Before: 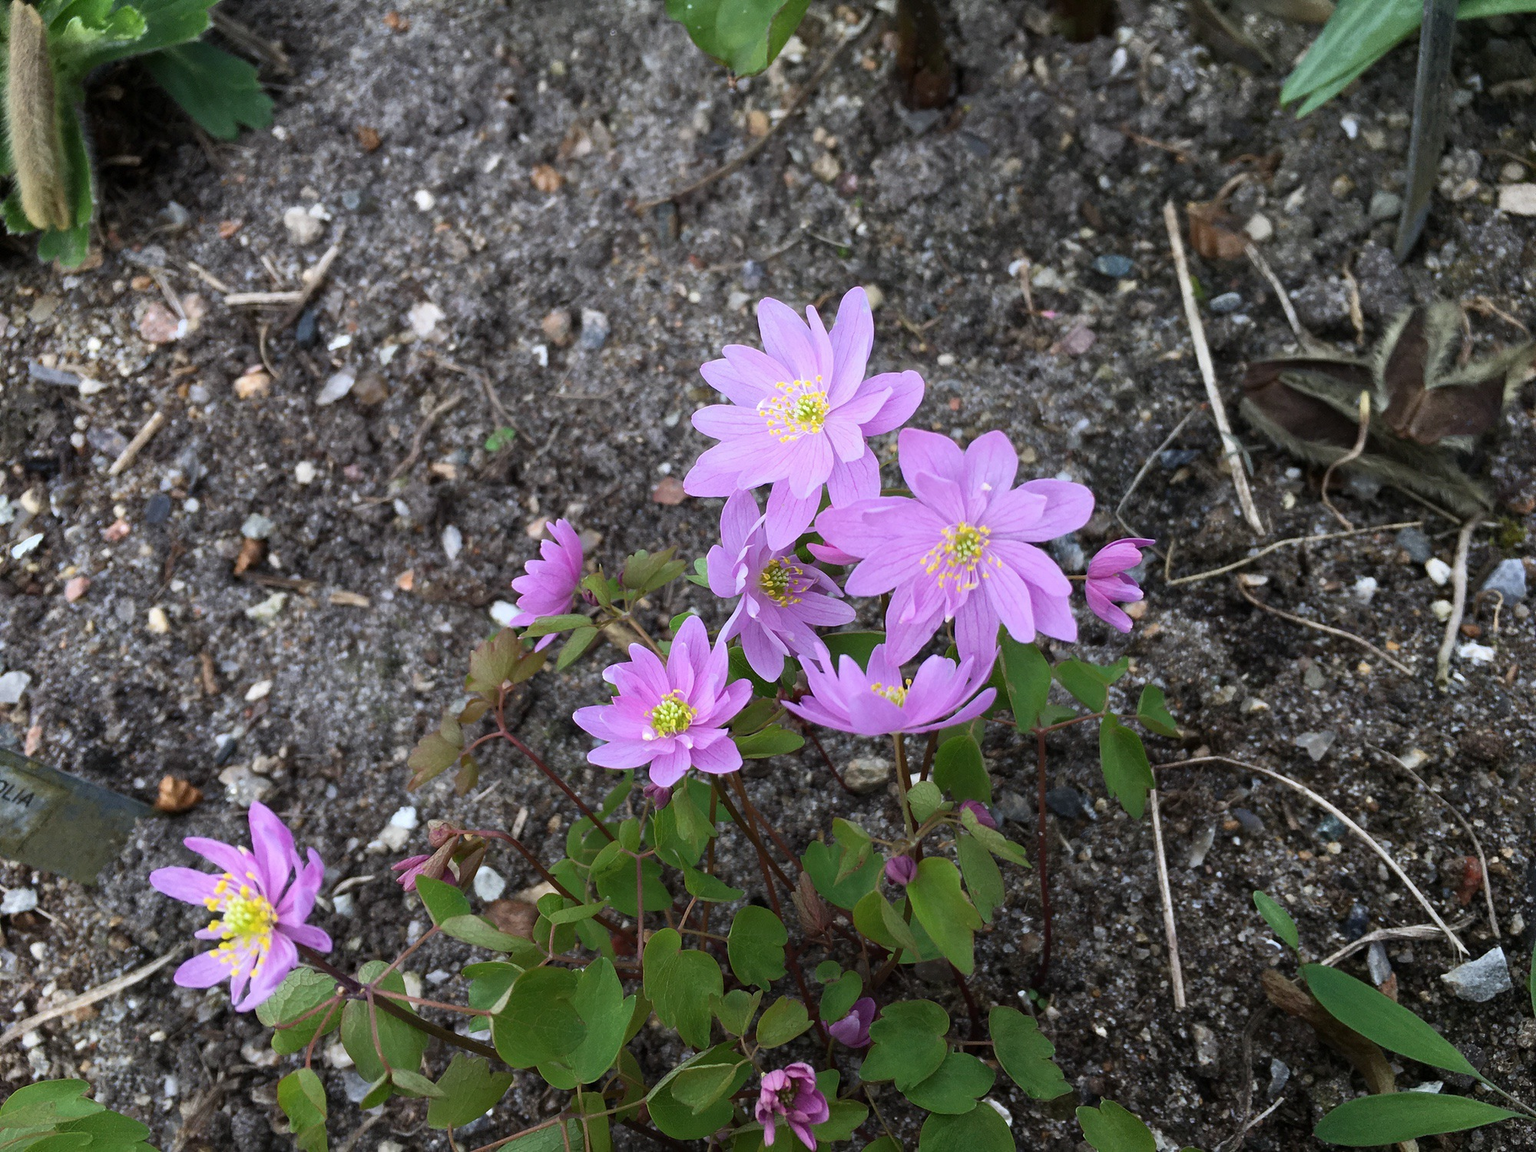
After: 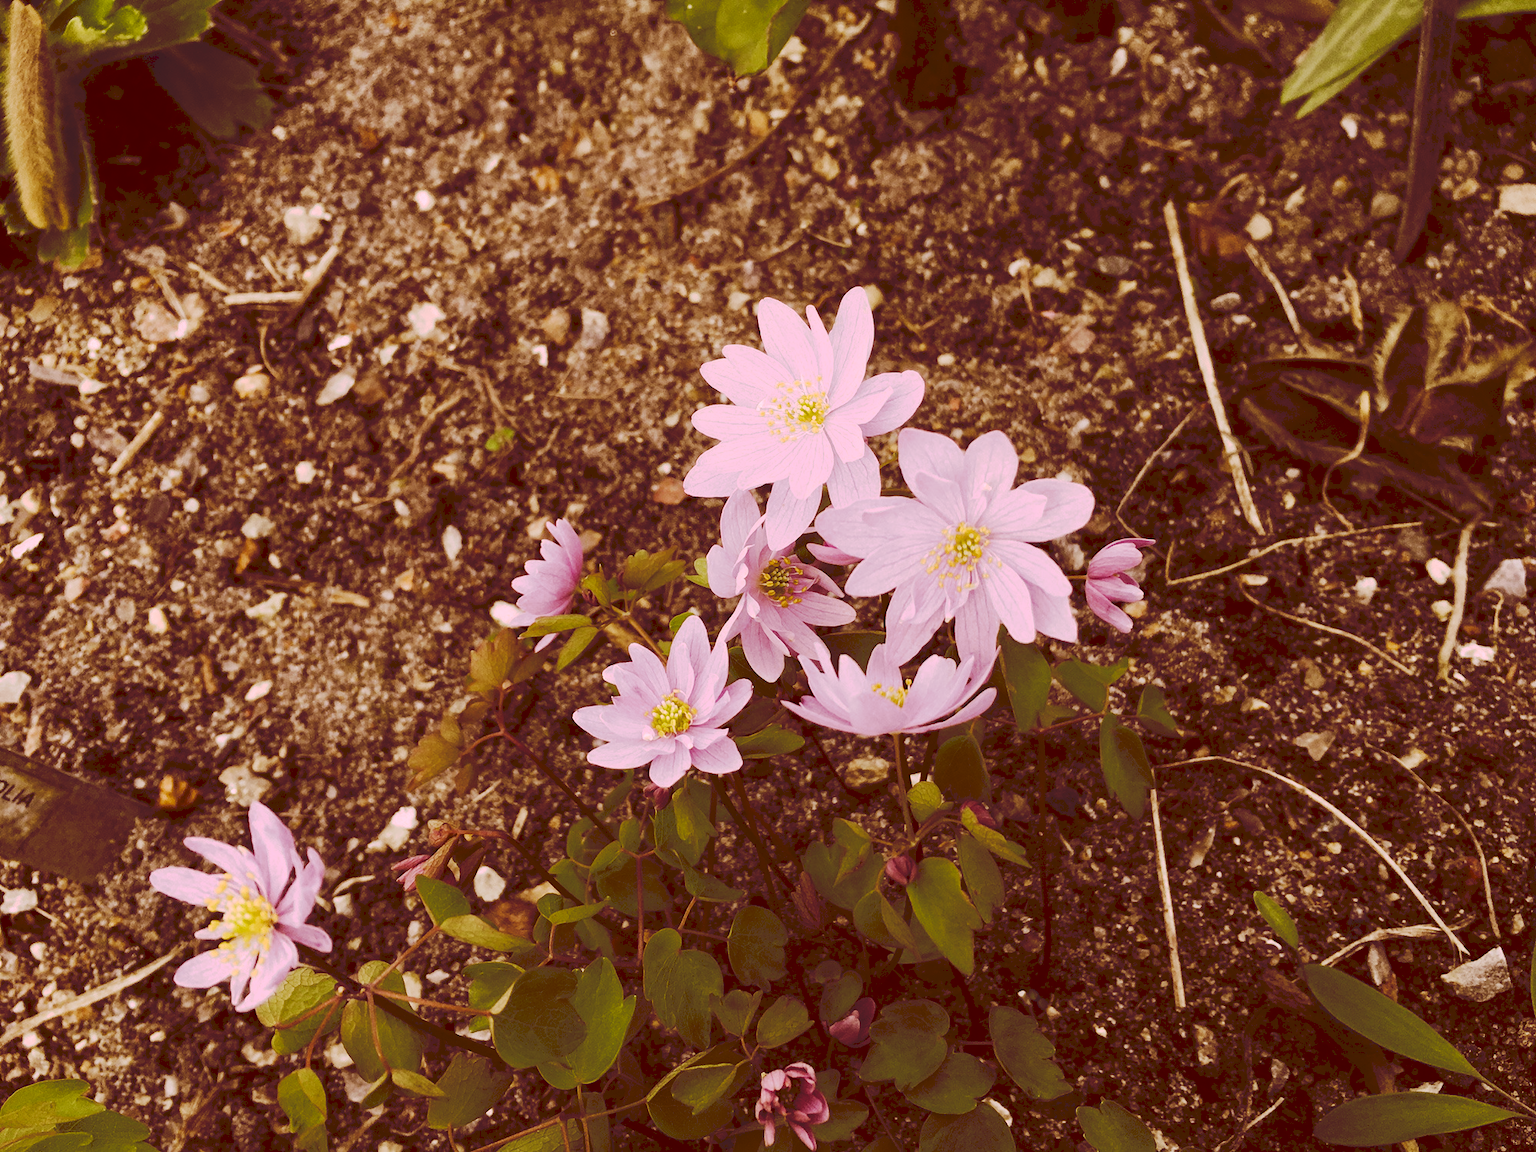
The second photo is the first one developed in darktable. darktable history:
tone curve: curves: ch0 [(0, 0) (0.003, 0.132) (0.011, 0.136) (0.025, 0.14) (0.044, 0.147) (0.069, 0.149) (0.1, 0.156) (0.136, 0.163) (0.177, 0.177) (0.224, 0.2) (0.277, 0.251) (0.335, 0.311) (0.399, 0.387) (0.468, 0.487) (0.543, 0.585) (0.623, 0.675) (0.709, 0.742) (0.801, 0.81) (0.898, 0.867) (1, 1)], preserve colors none
color look up table: target L [96.47, 91.39, 87.51, 86.87, 77.19, 74.02, 53.79, 51.51, 50.17, 46.92, 31.75, 10.23, 10.34, 74.31, 71.01, 65.24, 58.33, 53.7, 54.45, 52.67, 41.4, 34.5, 33.54, 31.93, 20.74, 16.48, 95.78, 89.52, 71.31, 65.11, 74.7, 68.18, 79.5, 49.93, 72.41, 39.08, 37.11, 41.47, 14.17, 34.24, 11.38, 93.35, 80.57, 76.39, 75.76, 79.57, 54.19, 43.55, 33.25], target a [9.81, 18.28, -14.93, -6.352, -1.109, -10.32, 10.47, -16.63, 0.362, -7.268, 5.952, 45.84, 46.33, 27.66, 19.95, 42.59, 54.83, 27.24, 67.92, 50.48, 29.59, 49.03, 29.85, 47.31, 30.93, 57.82, 17.33, 26.7, 30.65, 43.53, 36.25, 21.38, 21.96, 63.43, 27.55, 20.49, 46.23, 27.02, 43.59, 42.35, 48.4, 15.34, 4.9, -2.95, 7.515, 18.45, 8.649, 13.2, 11], target b [55.93, 31.89, 67.23, 15.37, 71.52, 50.5, 50.86, 47.09, 48.64, 35.28, 54.26, 17.4, 17.59, 38.7, 65.37, 63.29, 21.95, 29.32, 30.7, 53.85, 70.61, 59.03, 57.2, 54.38, 35.49, 28.15, -0.057, -7.473, 15.55, -2.741, -22.41, 8.574, -15.86, -0.626, -23.81, 21.78, 6.143, -0.902, 24.06, -19.67, 19.1, -1.154, -2.432, 16.75, 22.43, -13.87, 20.32, 5.873, 34.37], num patches 49
